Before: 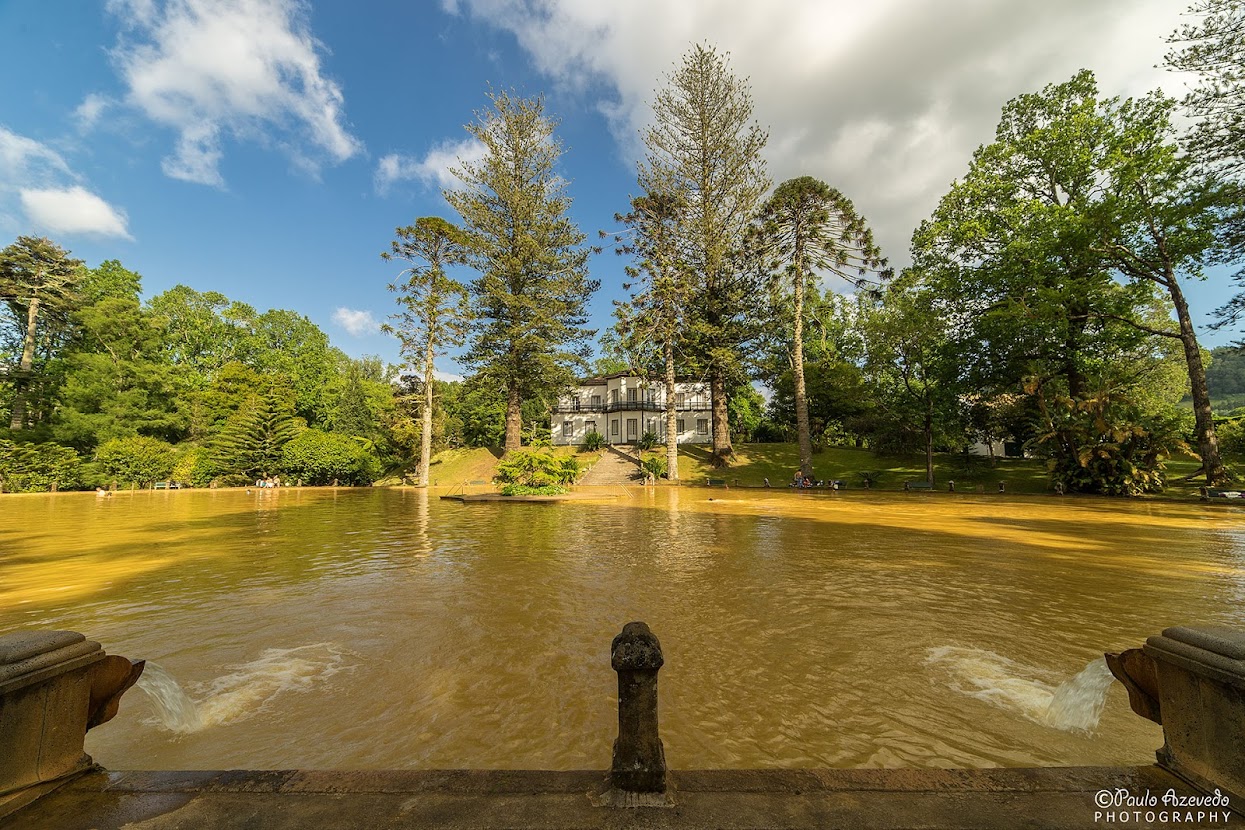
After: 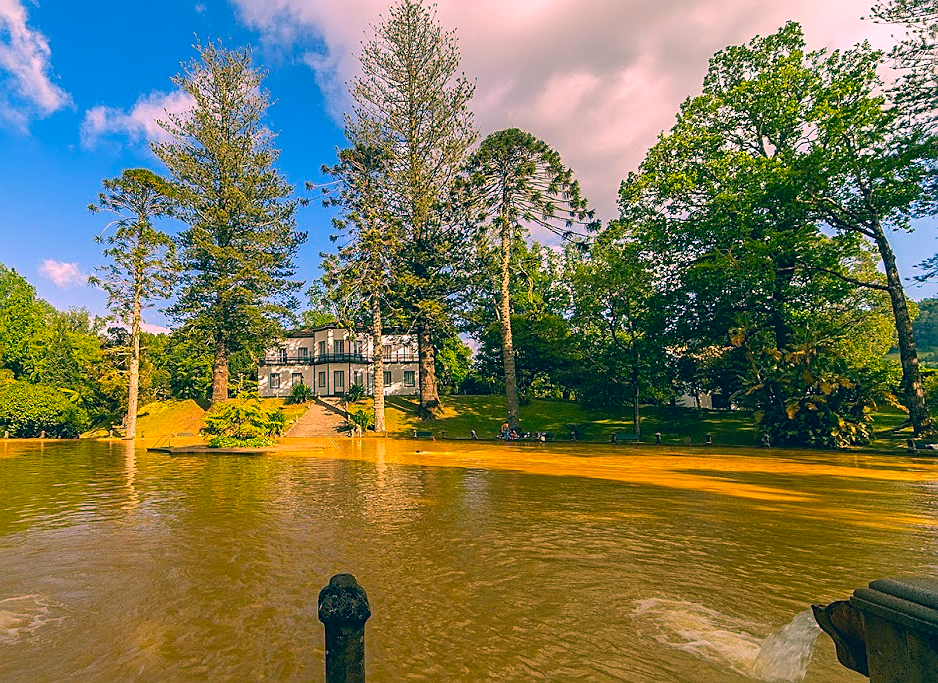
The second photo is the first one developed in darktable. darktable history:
color correction: highlights a* 17.34, highlights b* 0.189, shadows a* -15.45, shadows b* -14.57, saturation 1.55
crop: left 23.546%, top 5.868%, bottom 11.829%
sharpen: on, module defaults
